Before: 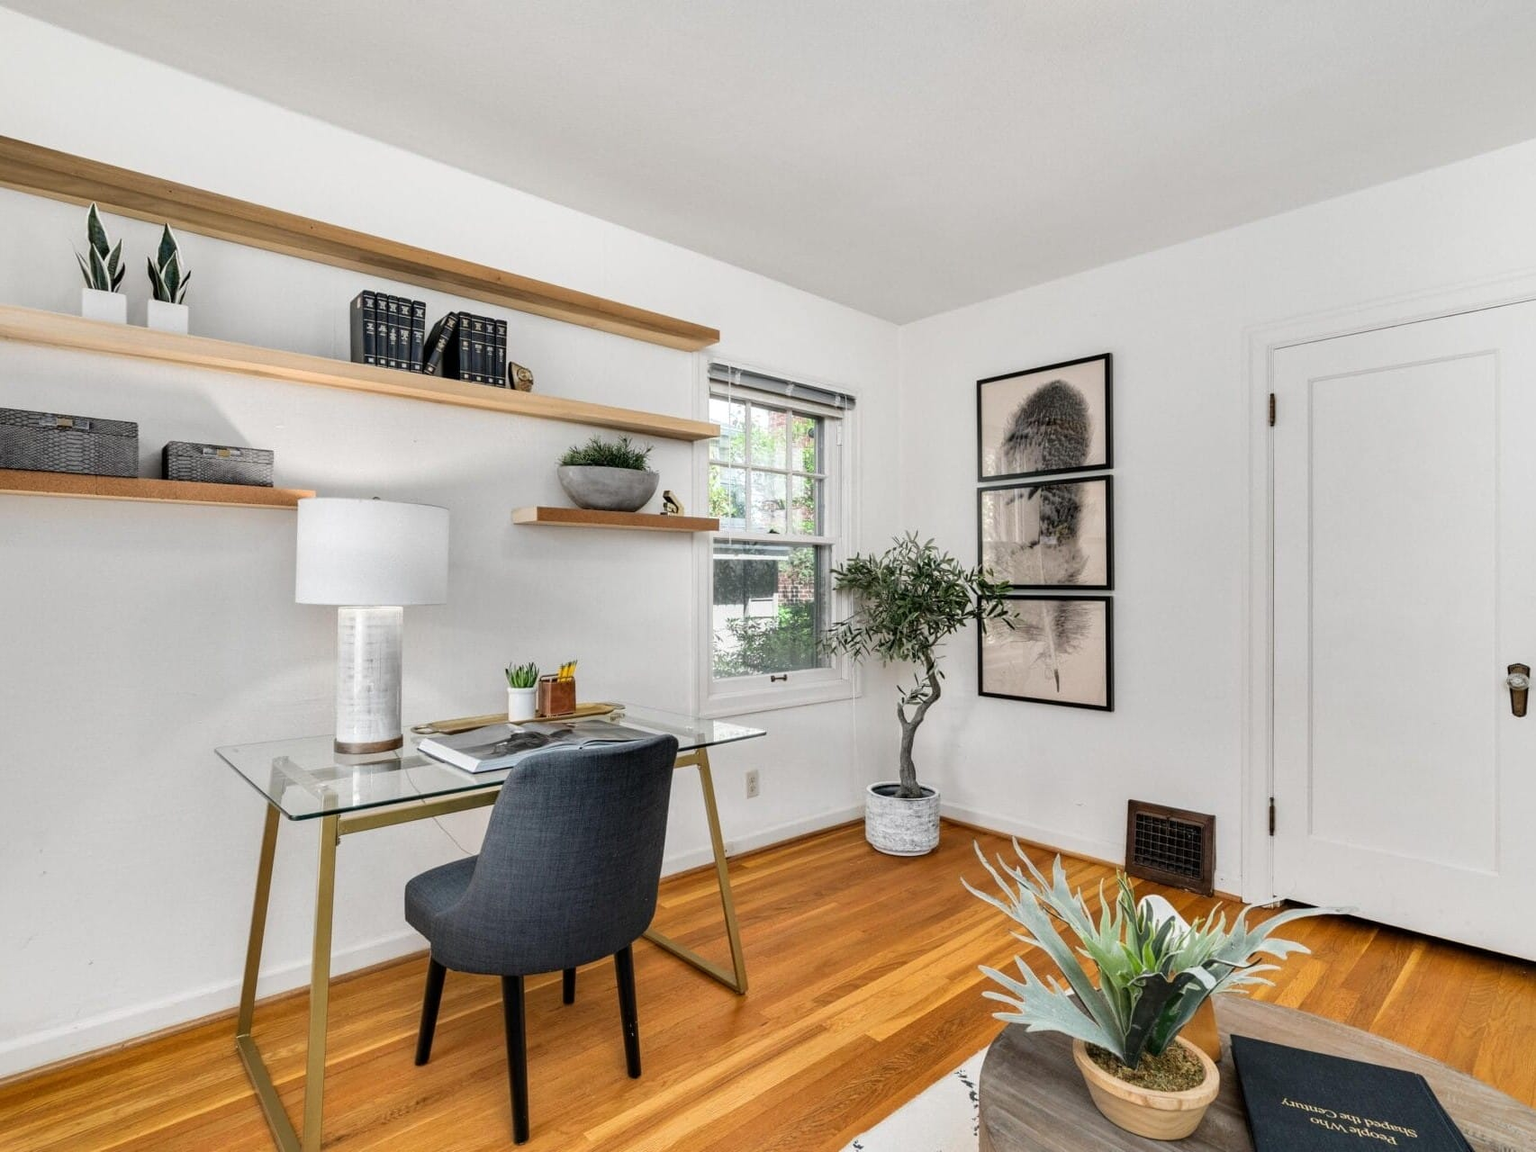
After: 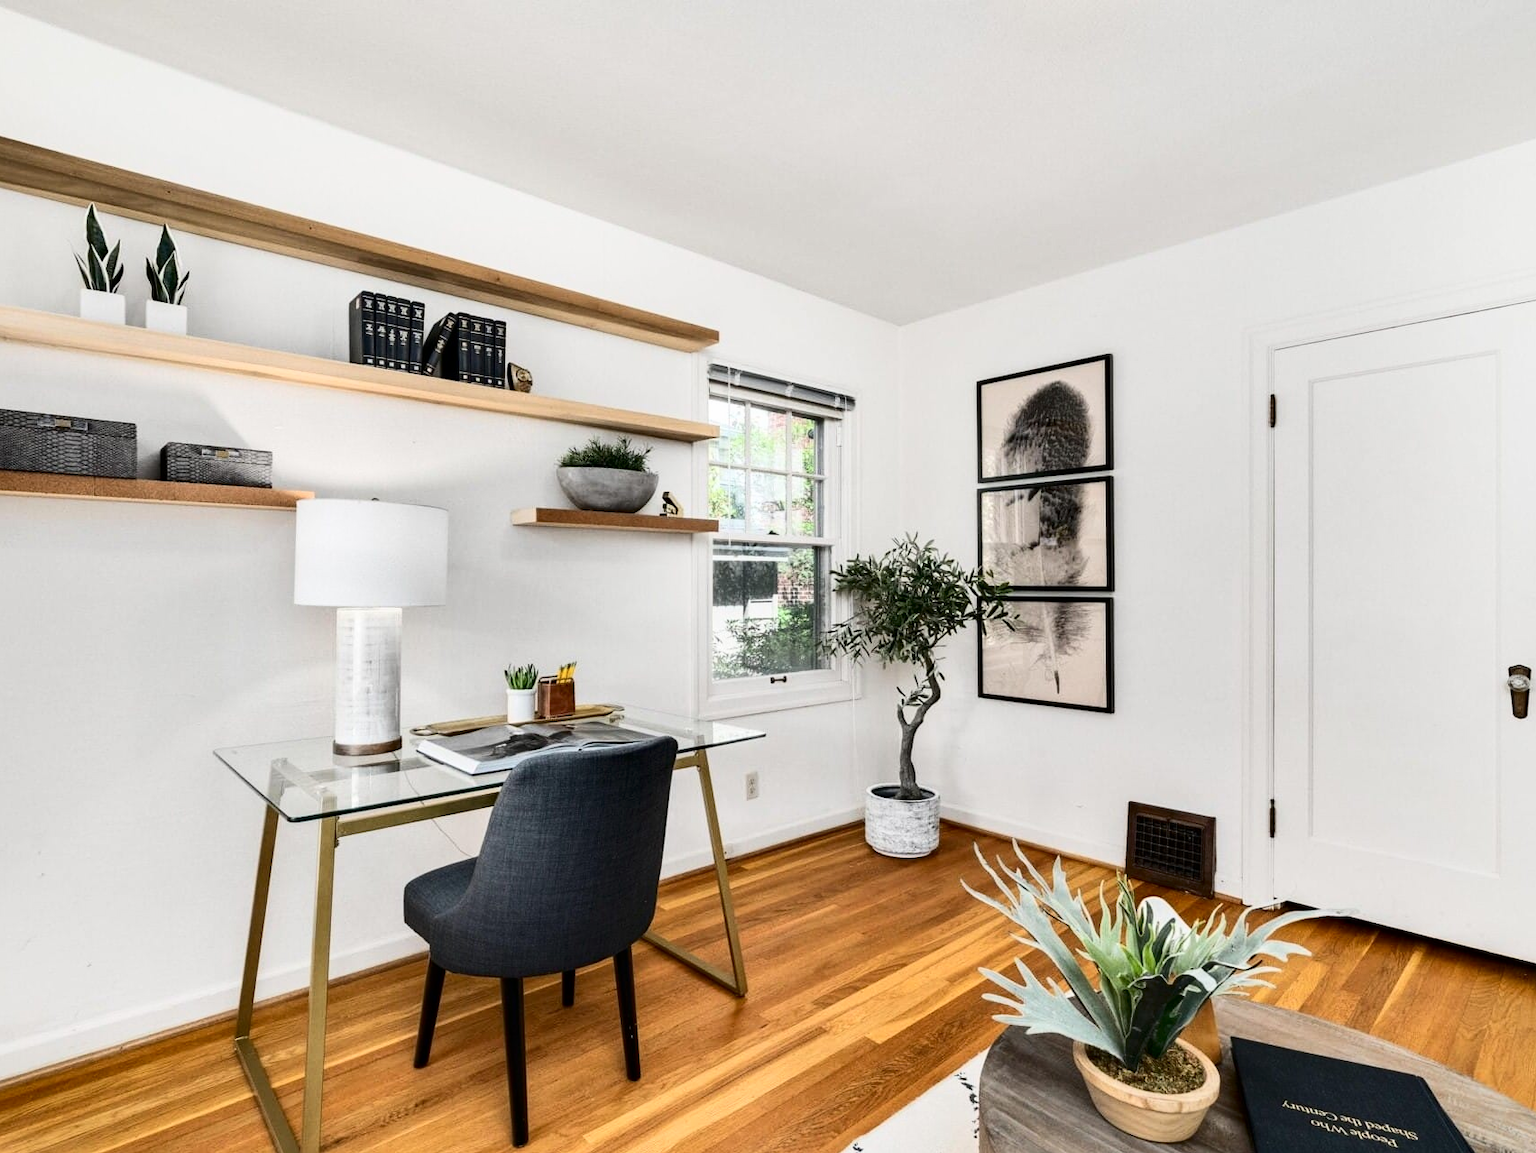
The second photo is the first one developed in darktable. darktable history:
exposure: exposure -0.04 EV, compensate exposure bias true, compensate highlight preservation false
contrast brightness saturation: contrast 0.272
crop and rotate: left 0.147%, bottom 0.002%
